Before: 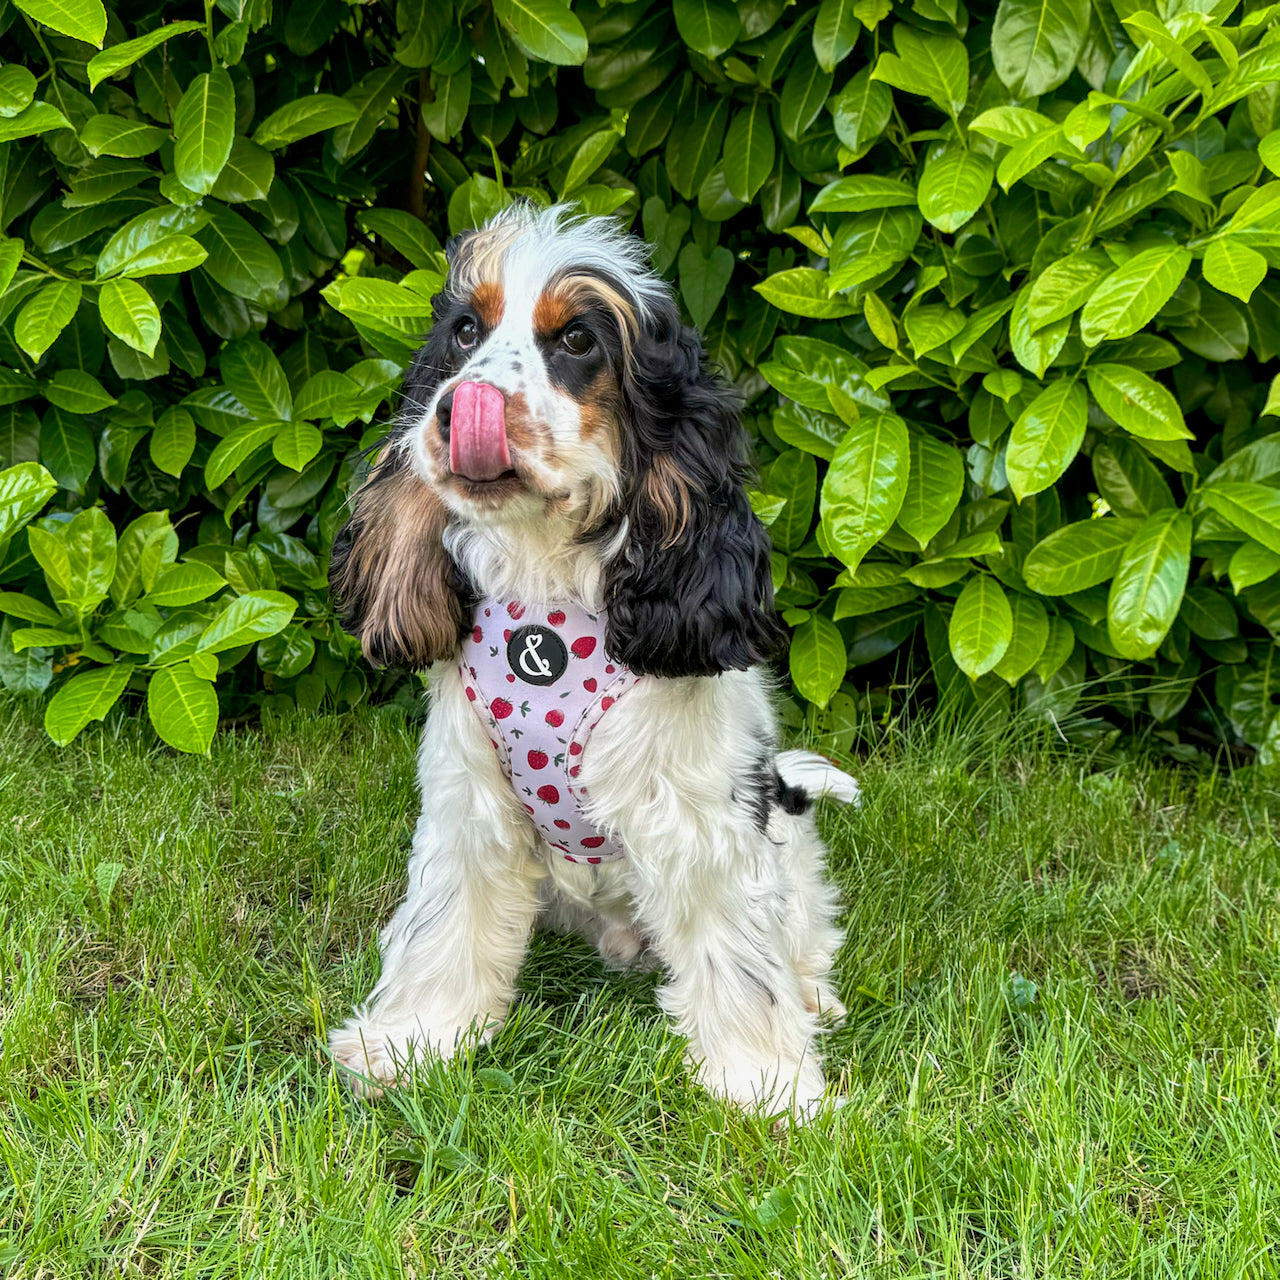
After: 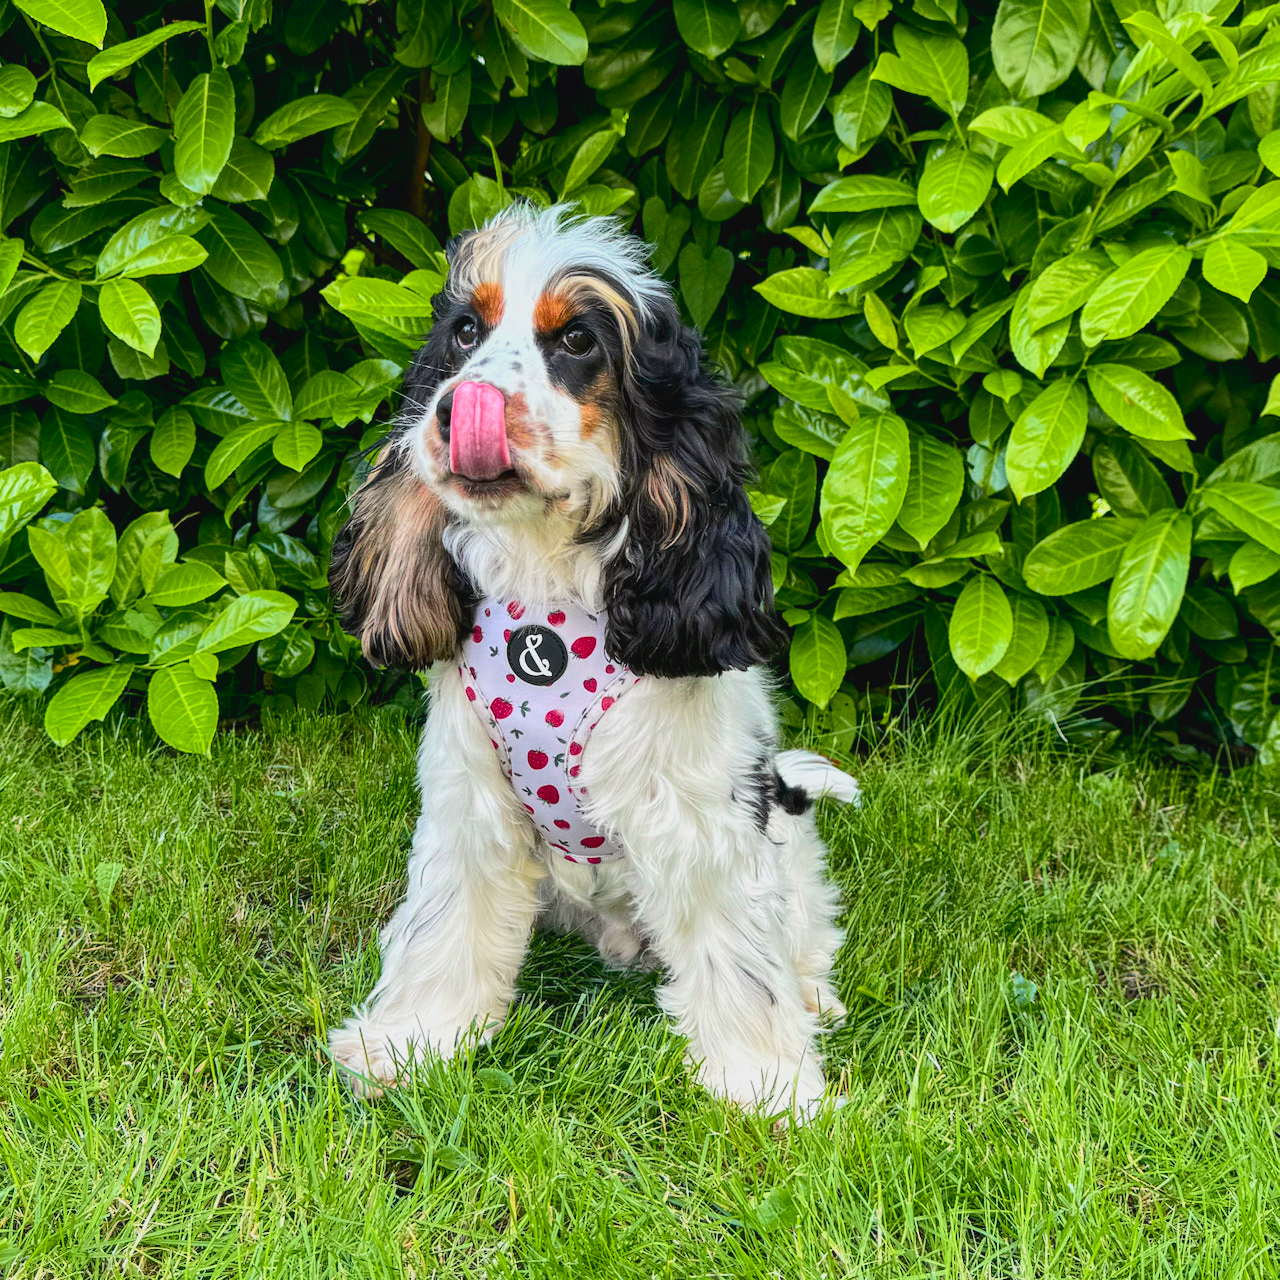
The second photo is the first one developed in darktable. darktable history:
shadows and highlights: shadows 25.14, highlights -25.28
tone curve: curves: ch0 [(0, 0) (0.126, 0.086) (0.338, 0.307) (0.494, 0.531) (0.703, 0.762) (1, 1)]; ch1 [(0, 0) (0.346, 0.324) (0.45, 0.426) (0.5, 0.5) (0.522, 0.517) (0.55, 0.578) (1, 1)]; ch2 [(0, 0) (0.44, 0.424) (0.501, 0.499) (0.554, 0.554) (0.622, 0.667) (0.707, 0.746) (1, 1)], color space Lab, independent channels, preserve colors none
contrast brightness saturation: contrast -0.092, saturation -0.085
